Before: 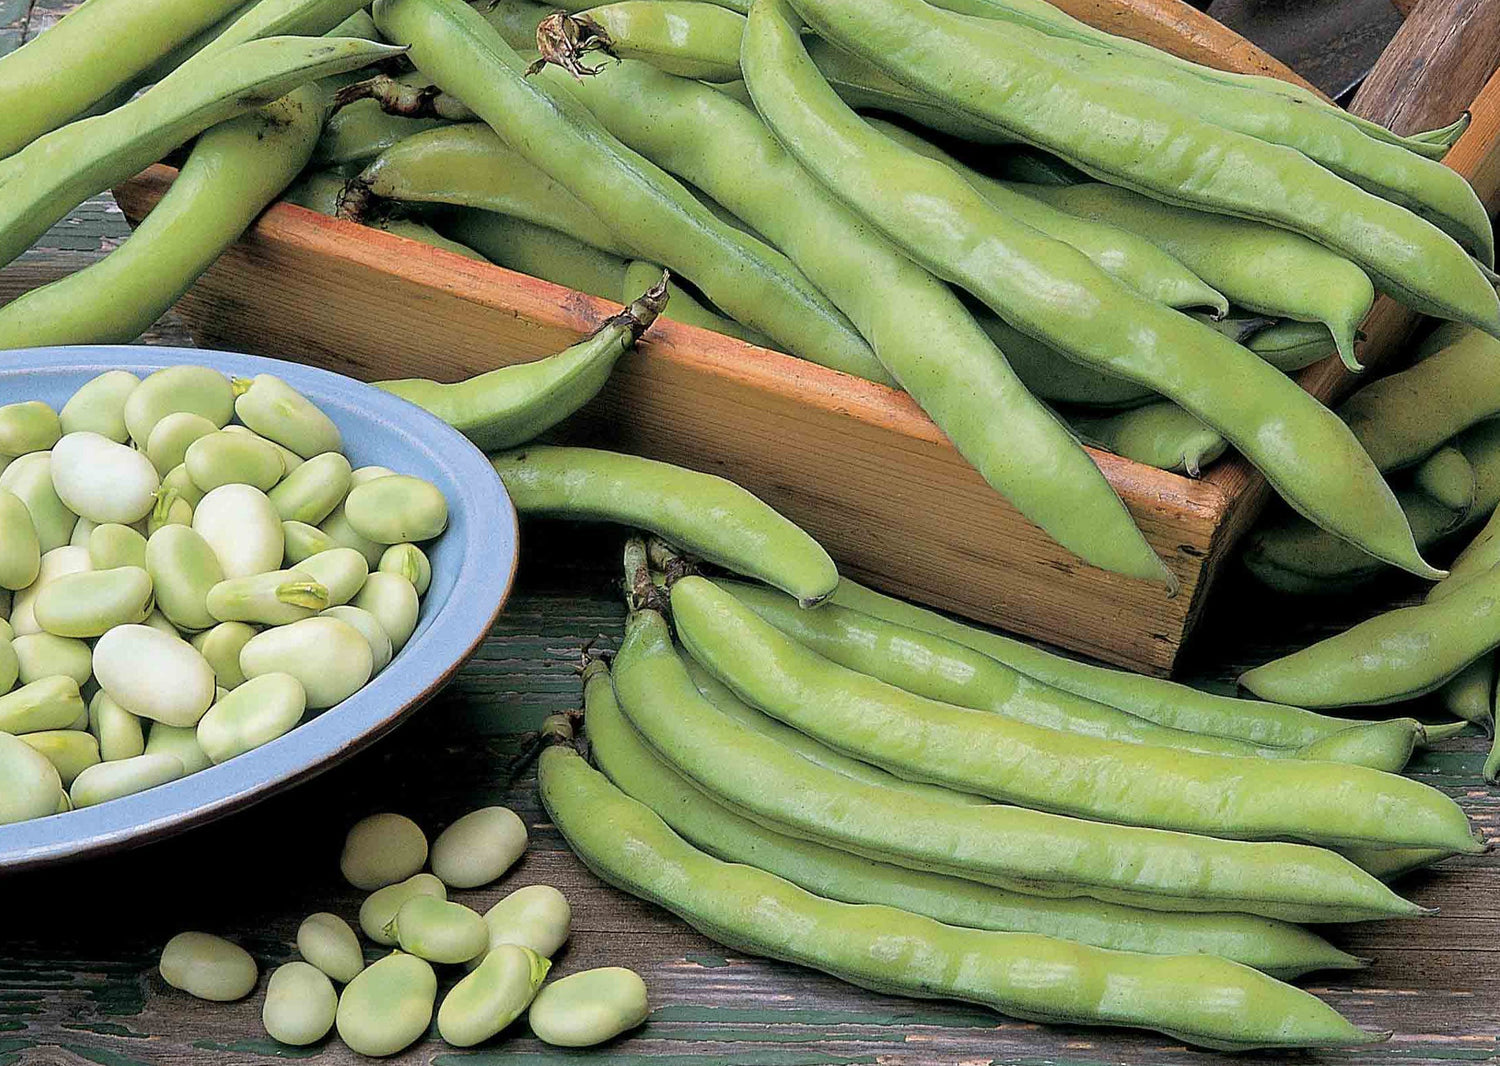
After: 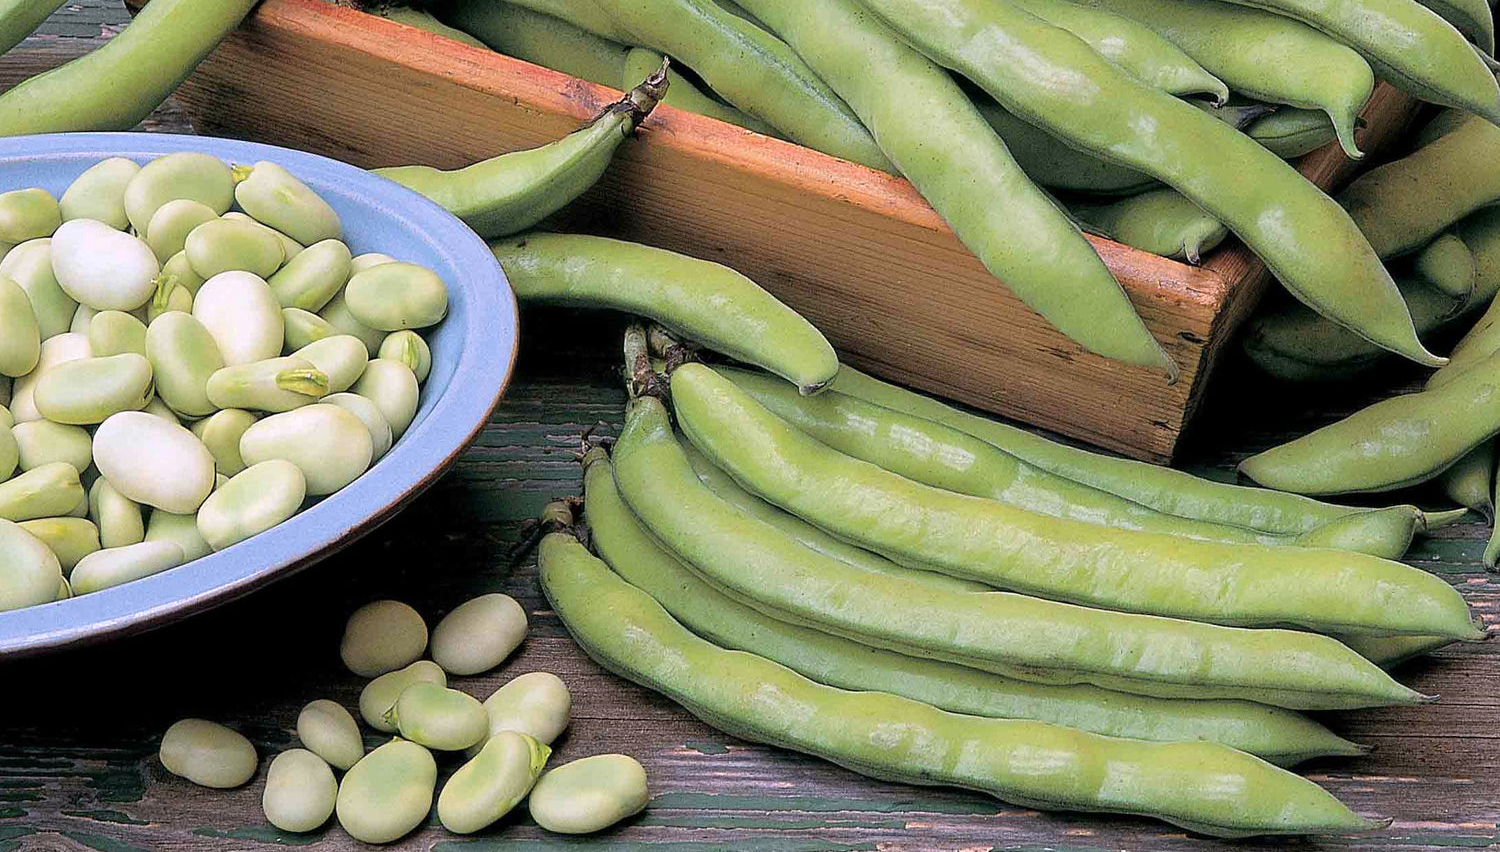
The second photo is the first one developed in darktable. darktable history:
white balance: red 1.05, blue 1.072
crop and rotate: top 19.998%
